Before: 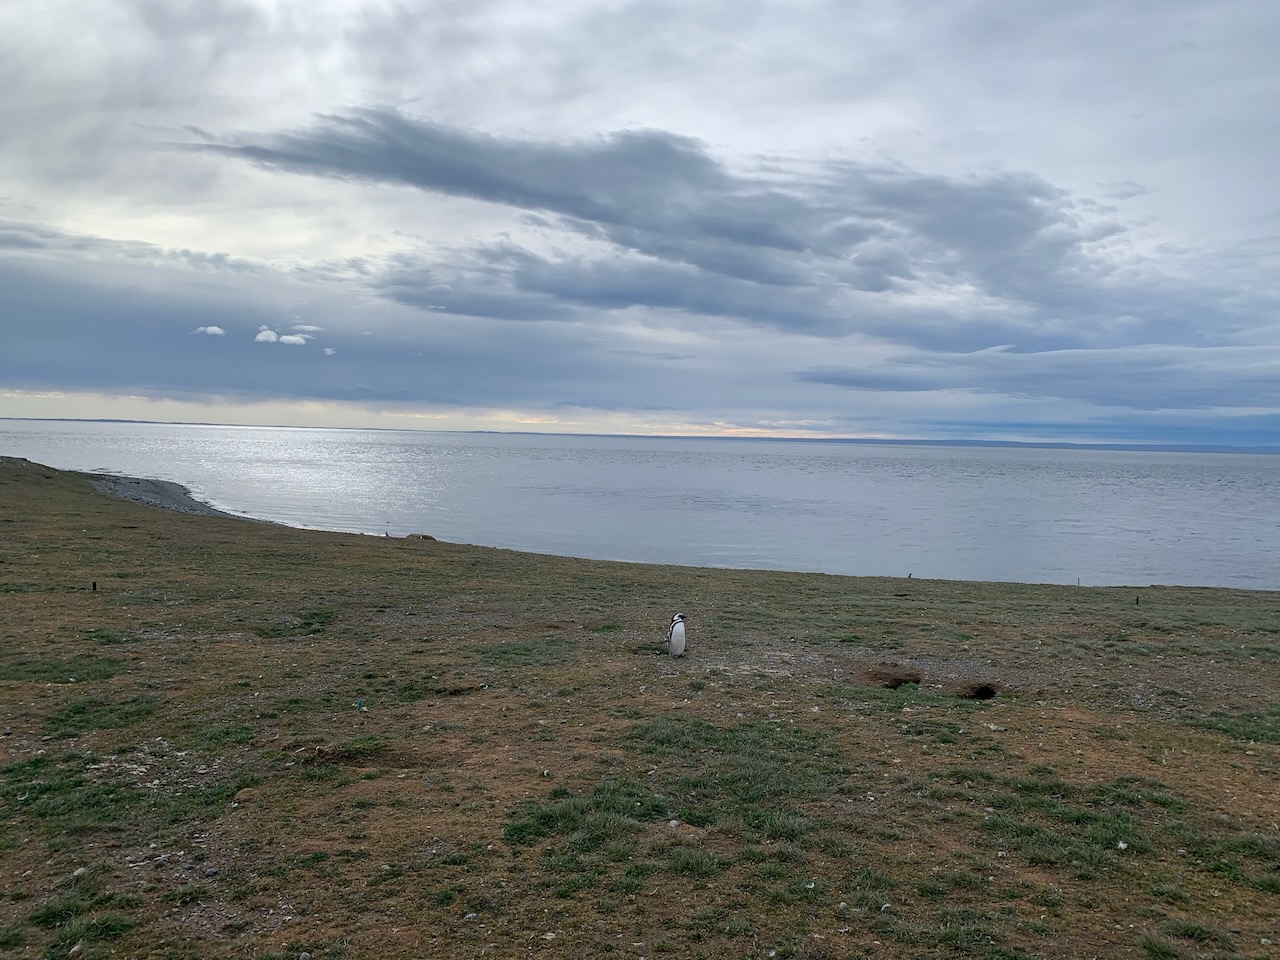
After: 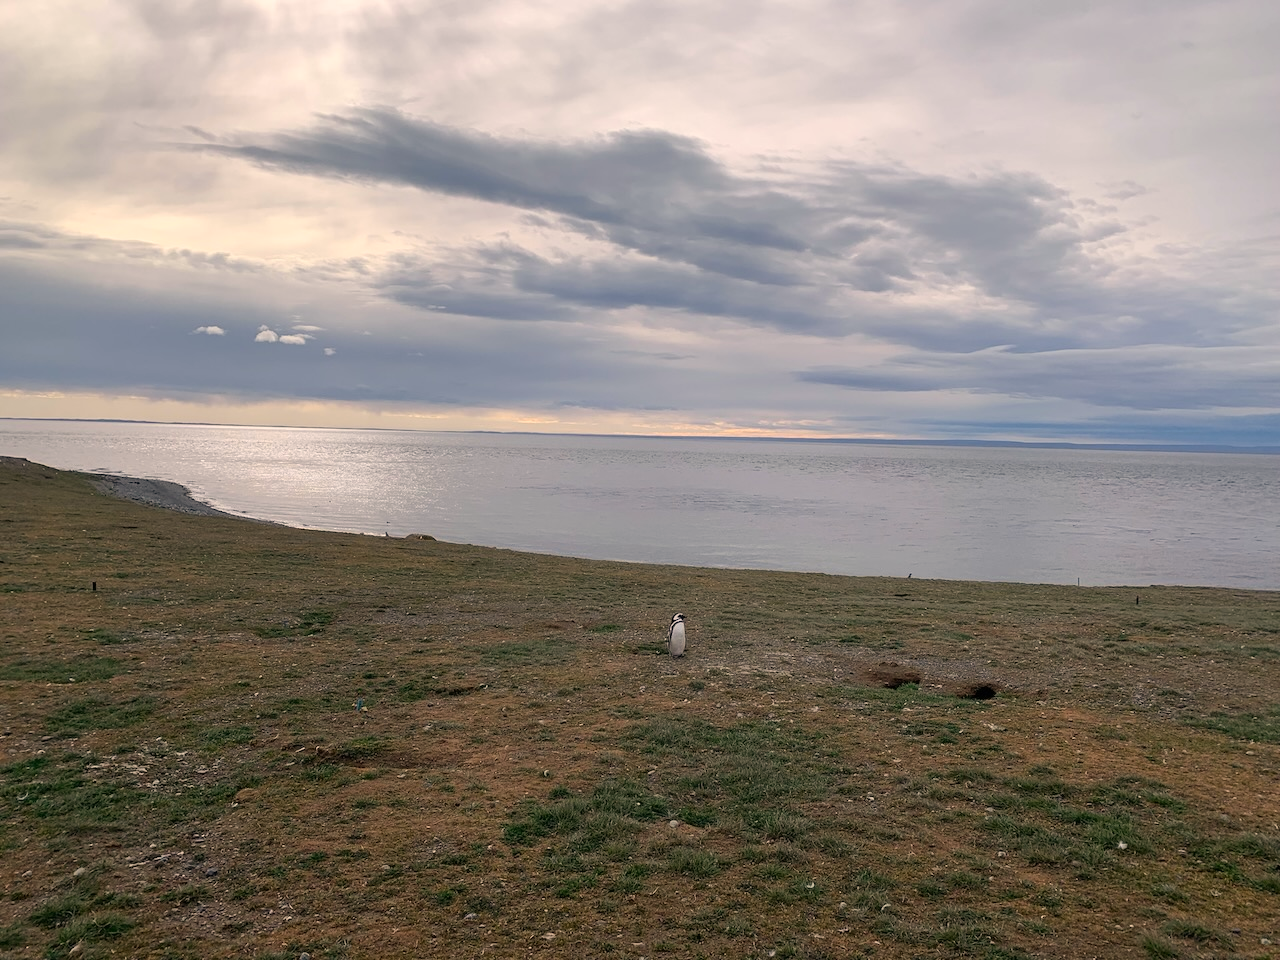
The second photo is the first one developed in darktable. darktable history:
white balance: red 1.045, blue 0.932
color correction: highlights a* 7.34, highlights b* 4.37
contrast brightness saturation: contrast 0.04, saturation 0.07
